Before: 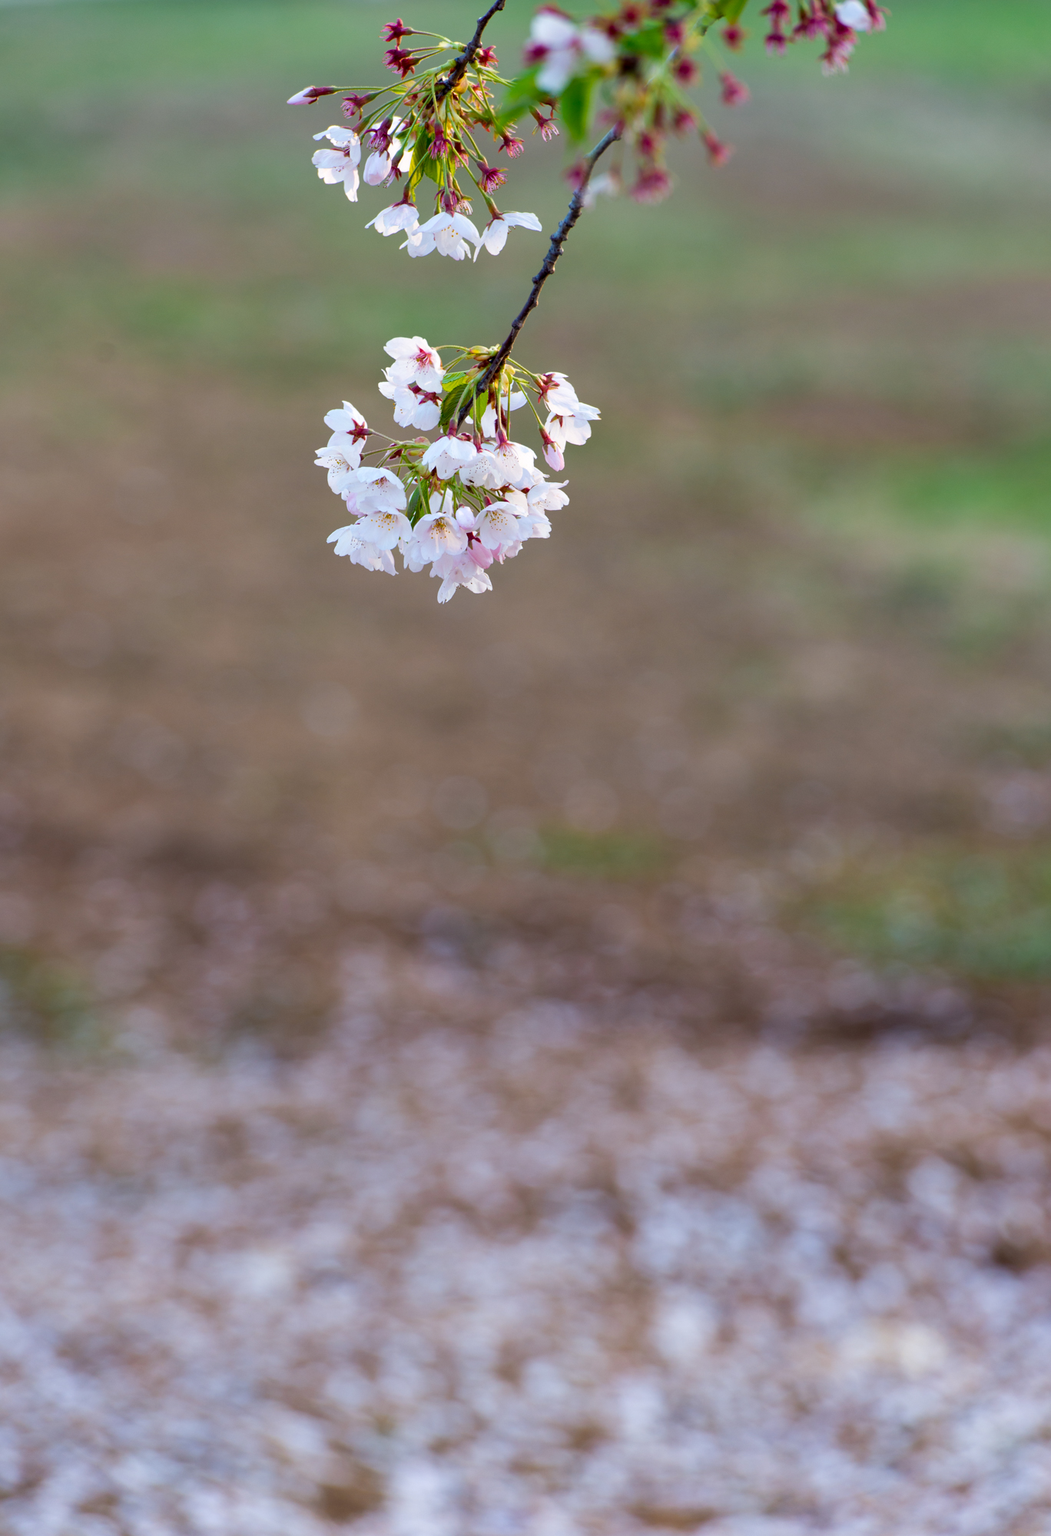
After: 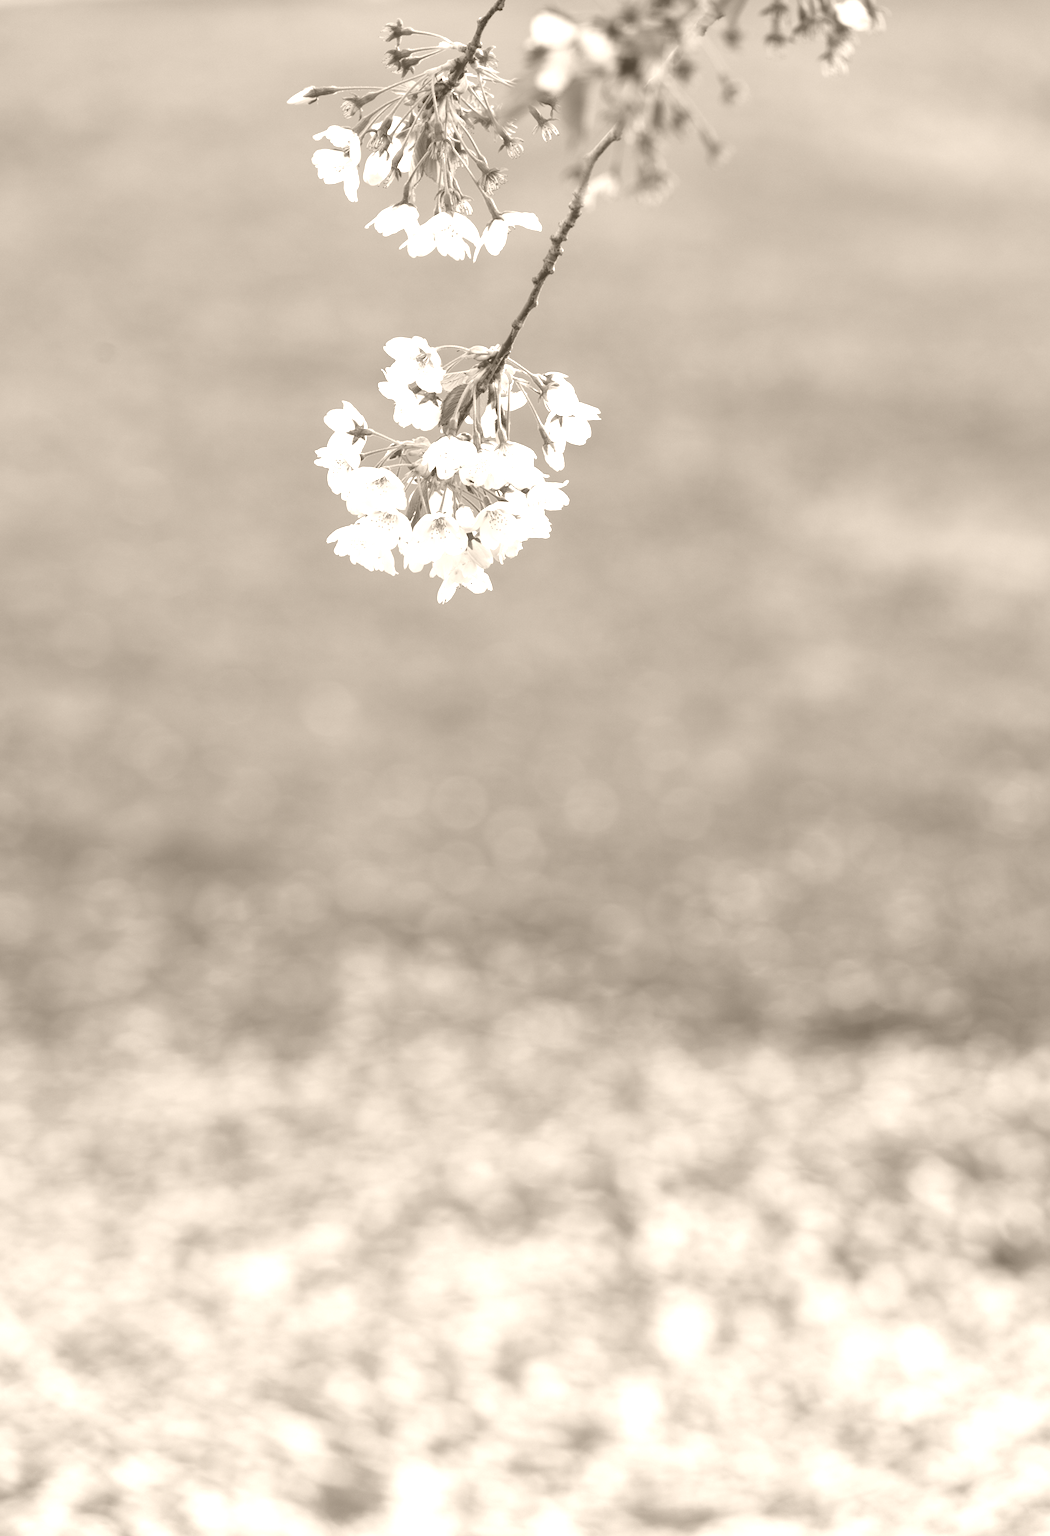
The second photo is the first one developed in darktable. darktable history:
color calibration: output gray [0.267, 0.423, 0.261, 0], illuminant same as pipeline (D50), adaptation none (bypass)
colorize: hue 34.49°, saturation 35.33%, source mix 100%, version 1
color balance rgb: perceptual saturation grading › global saturation 20%, perceptual saturation grading › highlights -25%, perceptual saturation grading › shadows 50%
